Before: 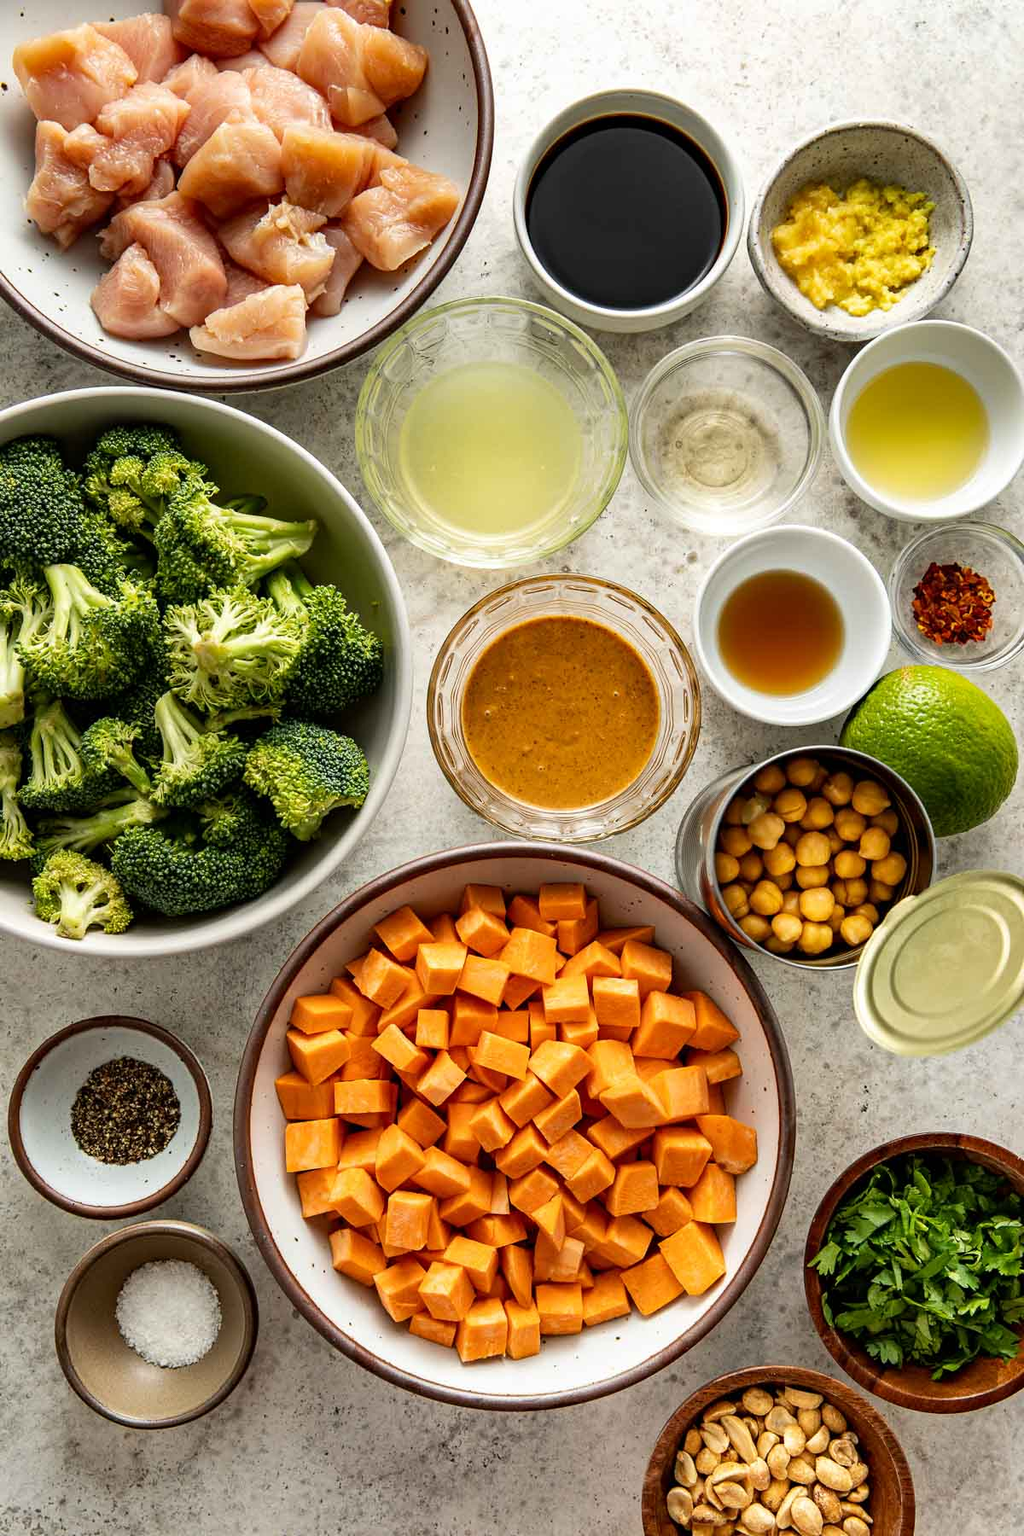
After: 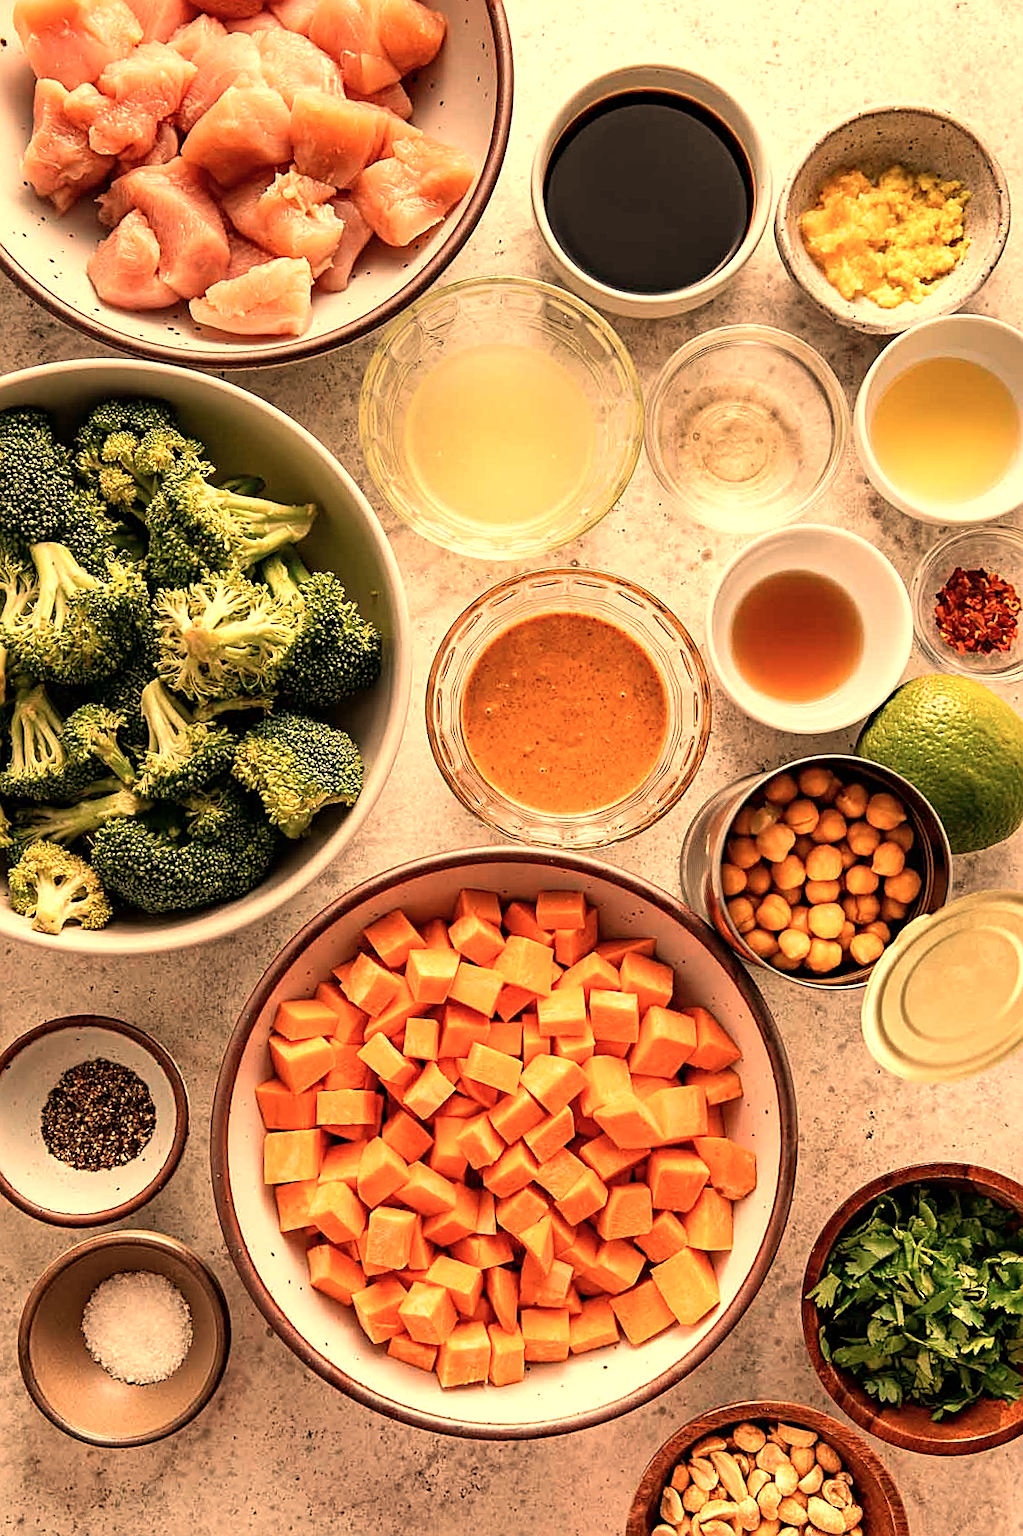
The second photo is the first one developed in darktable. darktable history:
sharpen: on, module defaults
white balance: red 1.467, blue 0.684
color correction: highlights a* -11.71, highlights b* -15.58
crop and rotate: angle -1.69°
